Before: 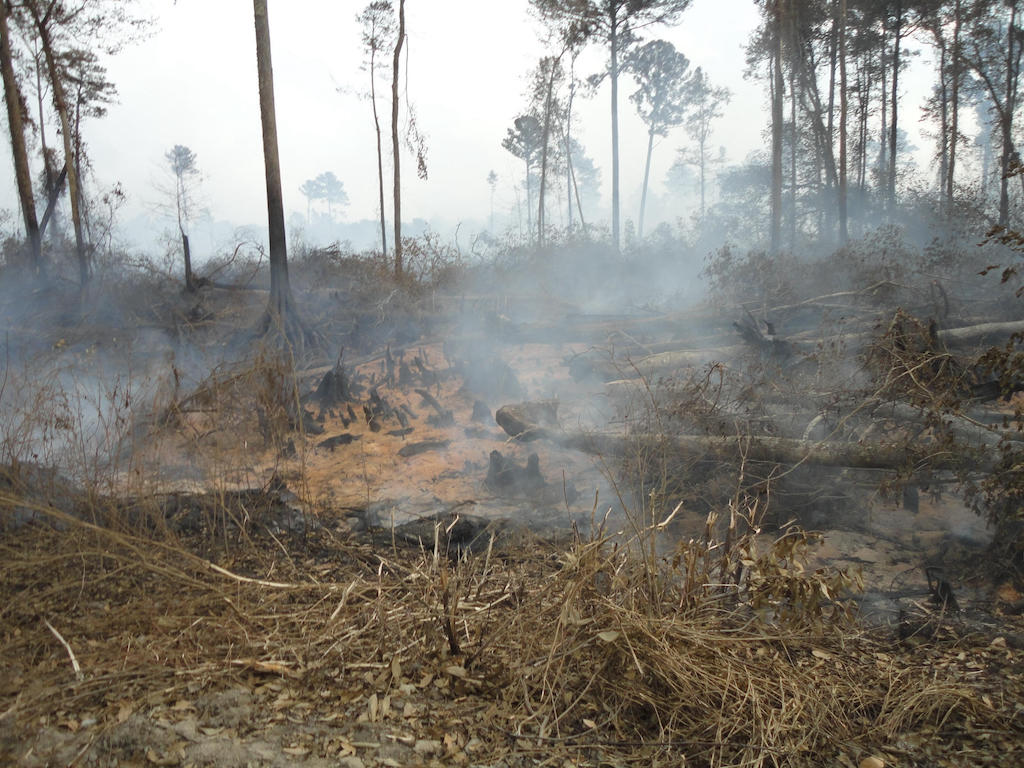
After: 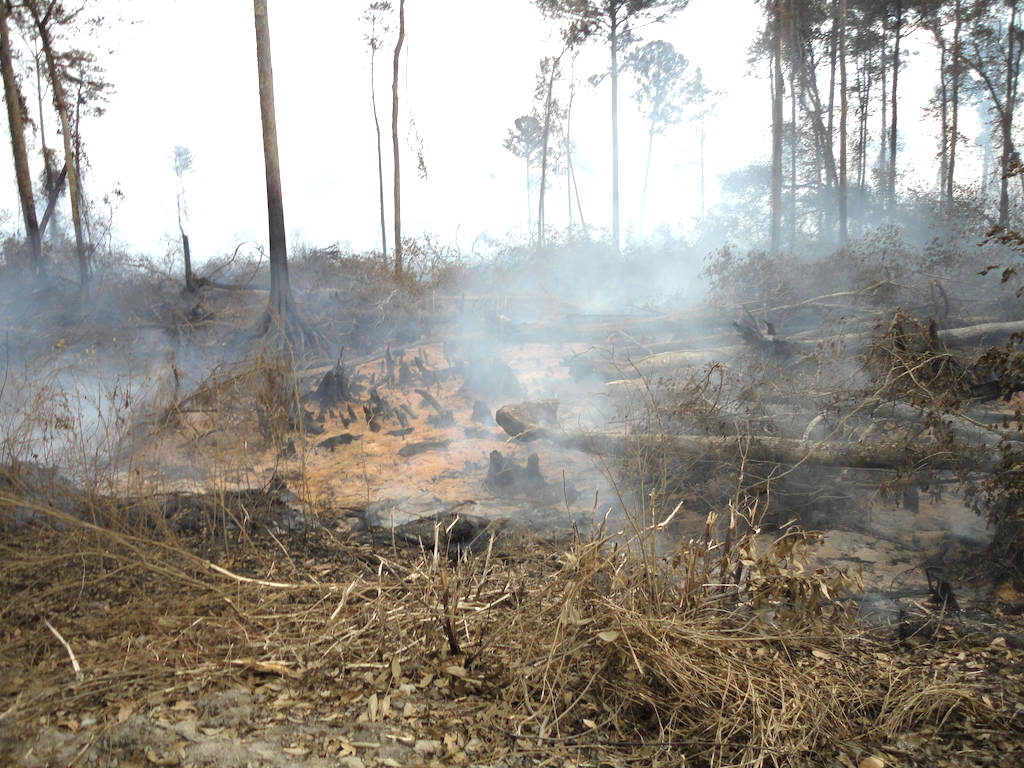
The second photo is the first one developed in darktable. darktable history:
tone equalizer: -8 EV -0.712 EV, -7 EV -0.73 EV, -6 EV -0.566 EV, -5 EV -0.409 EV, -3 EV 0.394 EV, -2 EV 0.6 EV, -1 EV 0.692 EV, +0 EV 0.776 EV
